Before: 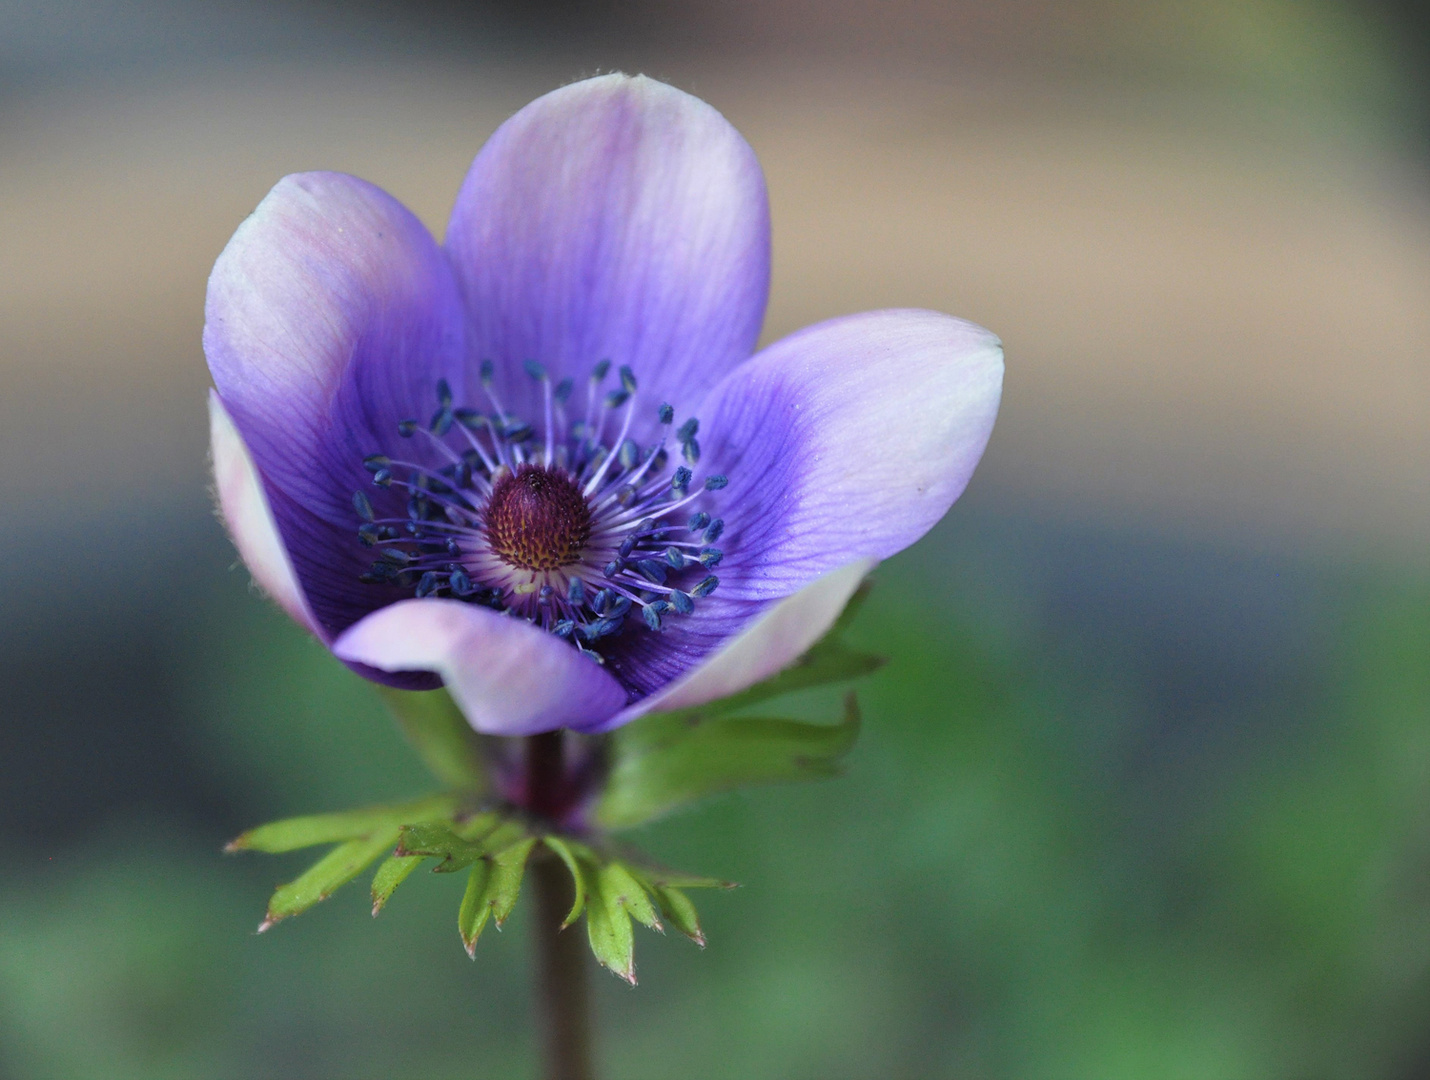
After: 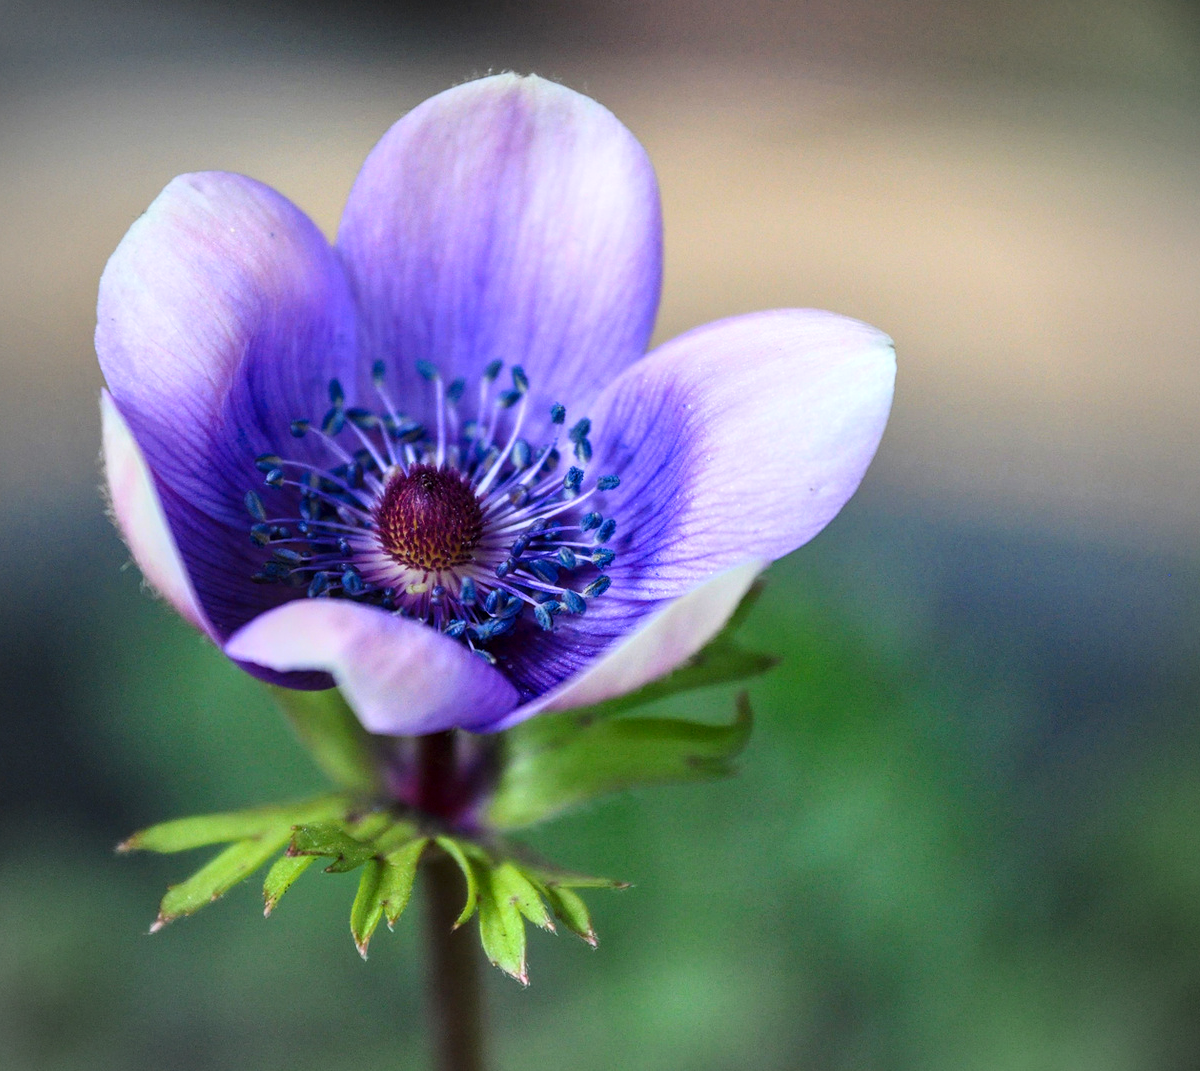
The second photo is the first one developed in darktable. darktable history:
local contrast: highlights 25%, detail 130%
contrast brightness saturation: contrast 0.23, brightness 0.1, saturation 0.29
vignetting: unbound false
crop: left 7.598%, right 7.873%
